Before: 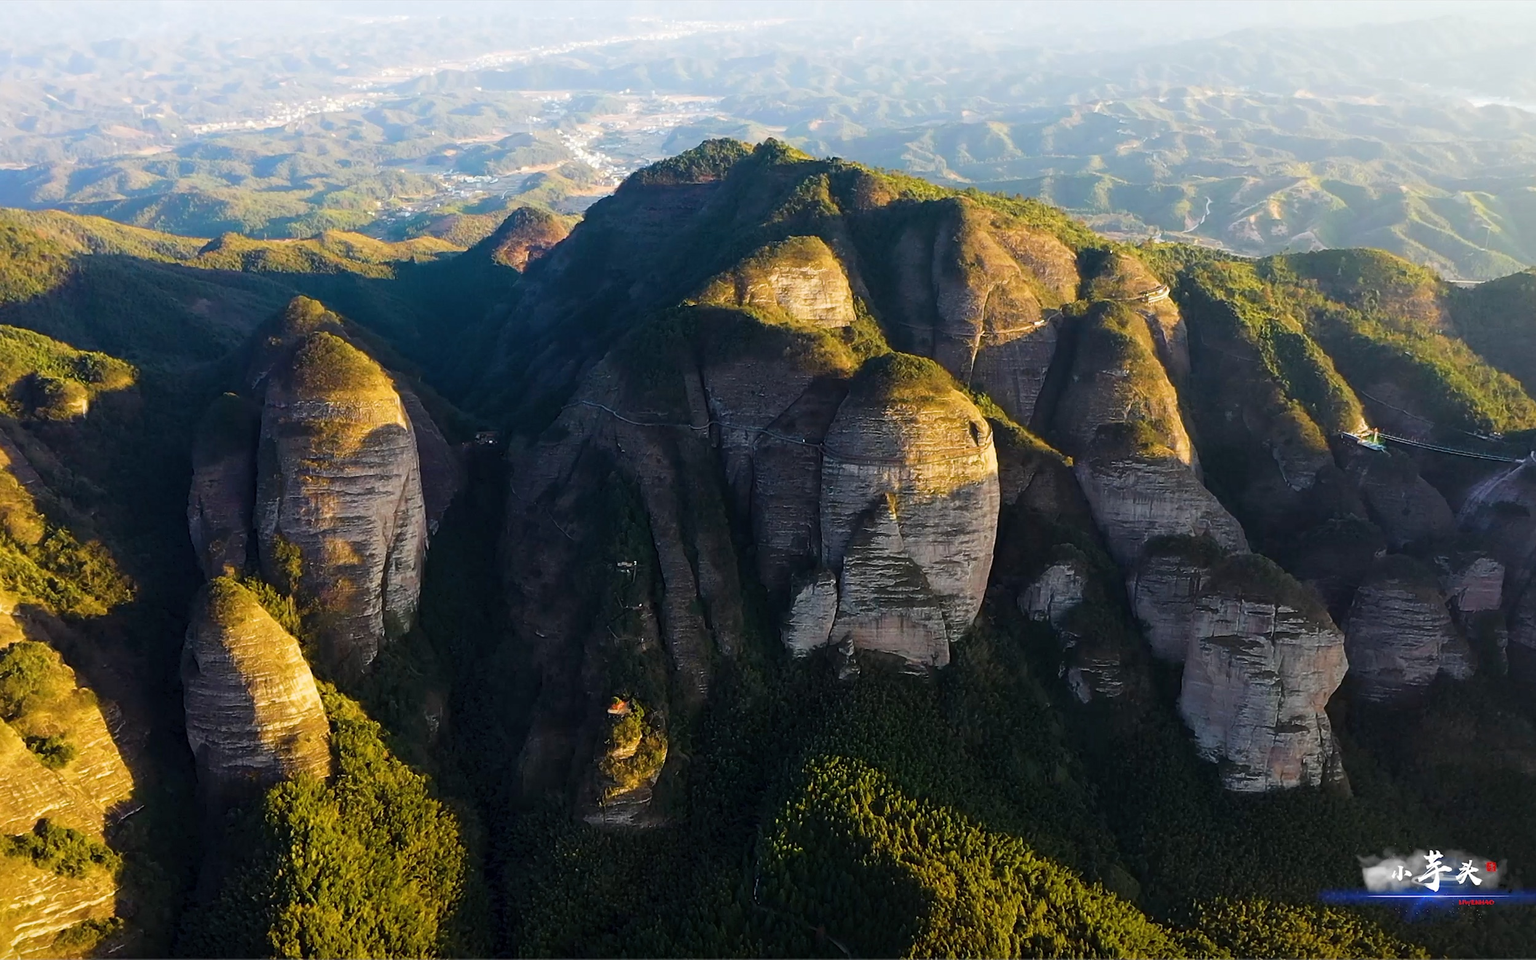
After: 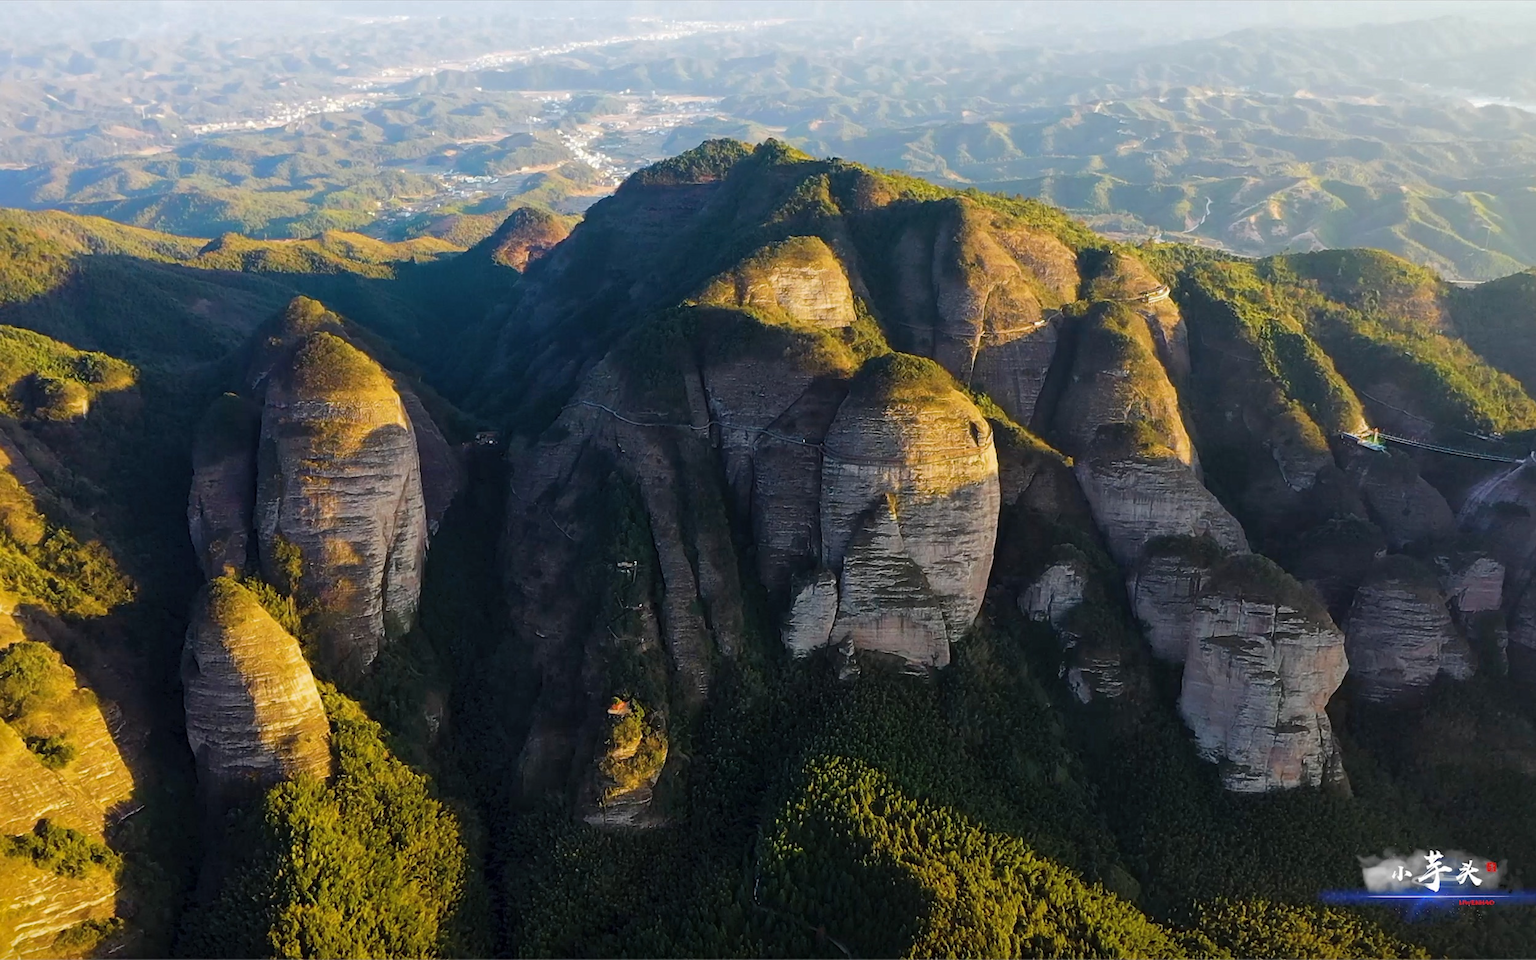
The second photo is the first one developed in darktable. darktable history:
shadows and highlights: shadows 30.24
